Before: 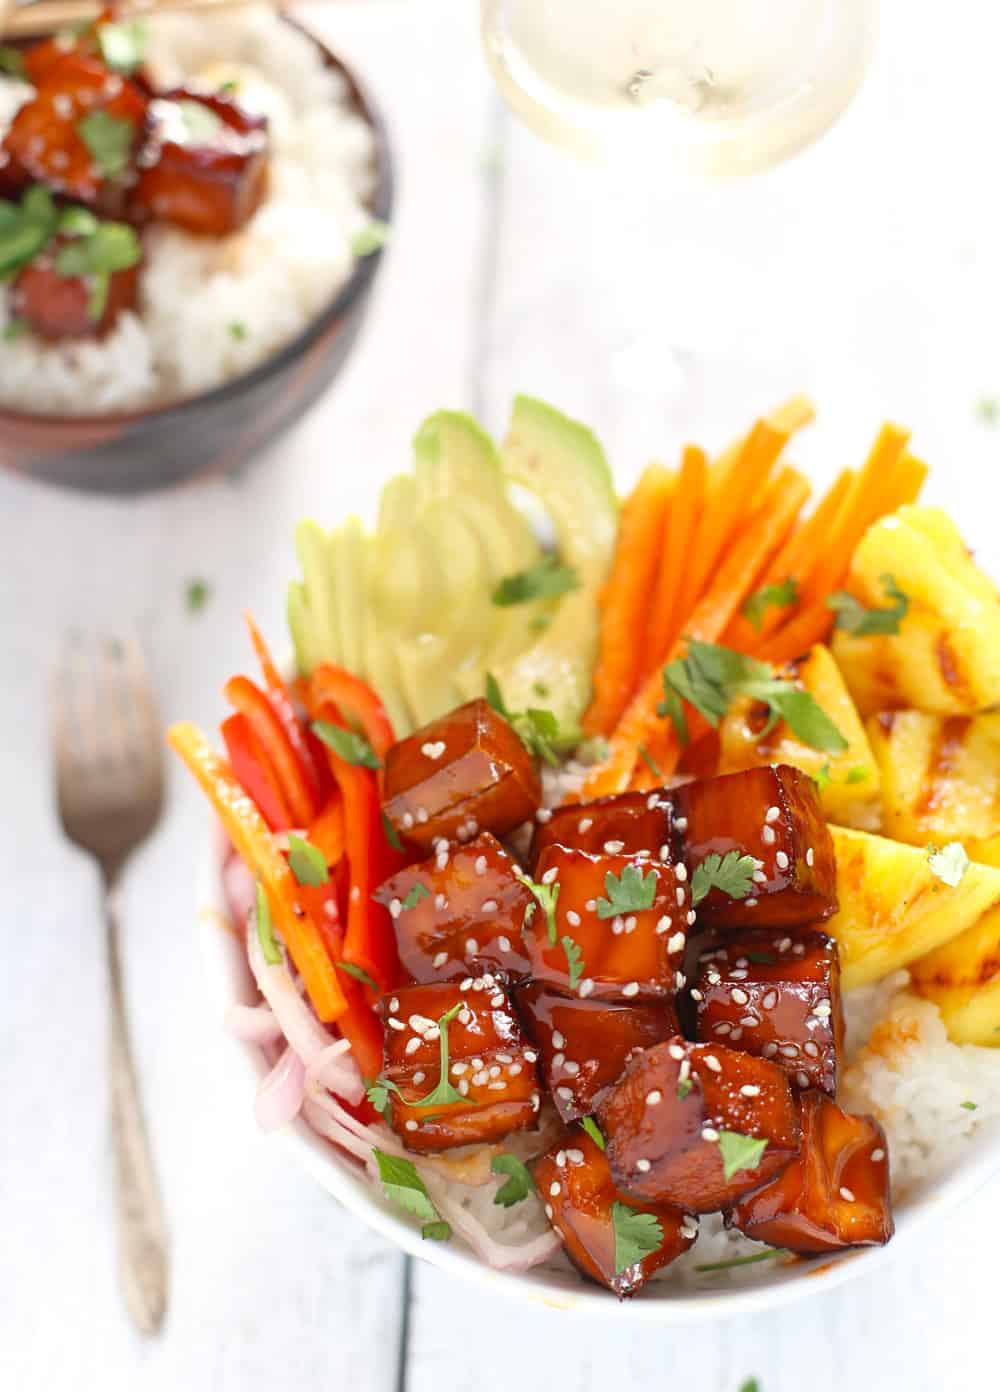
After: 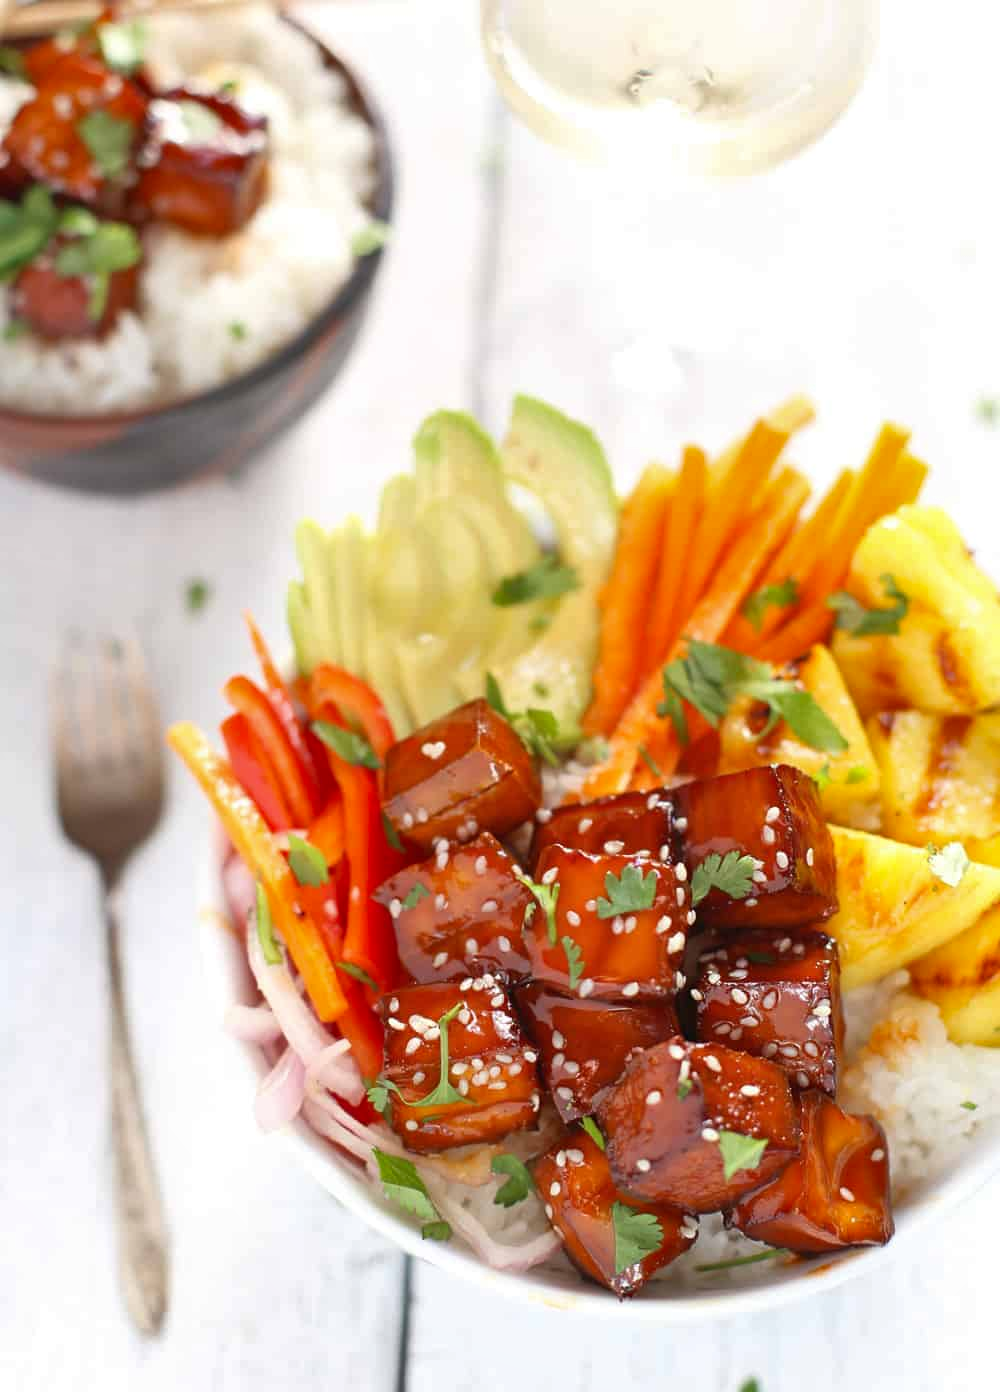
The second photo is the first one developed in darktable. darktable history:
shadows and highlights: radius 125.81, shadows 30.36, highlights -31.14, low approximation 0.01, soften with gaussian
